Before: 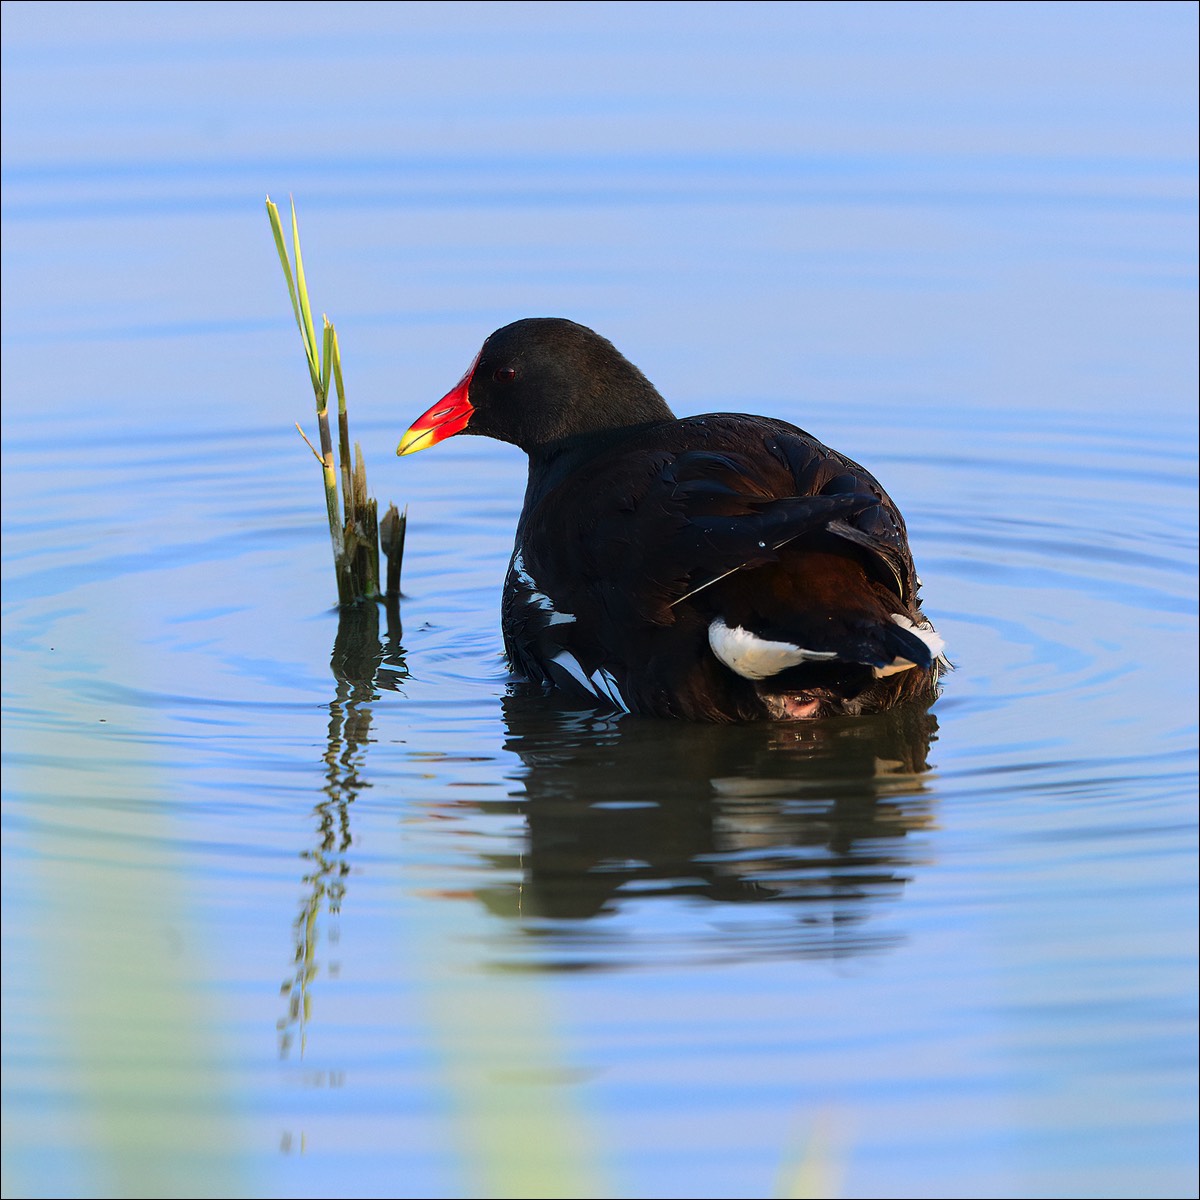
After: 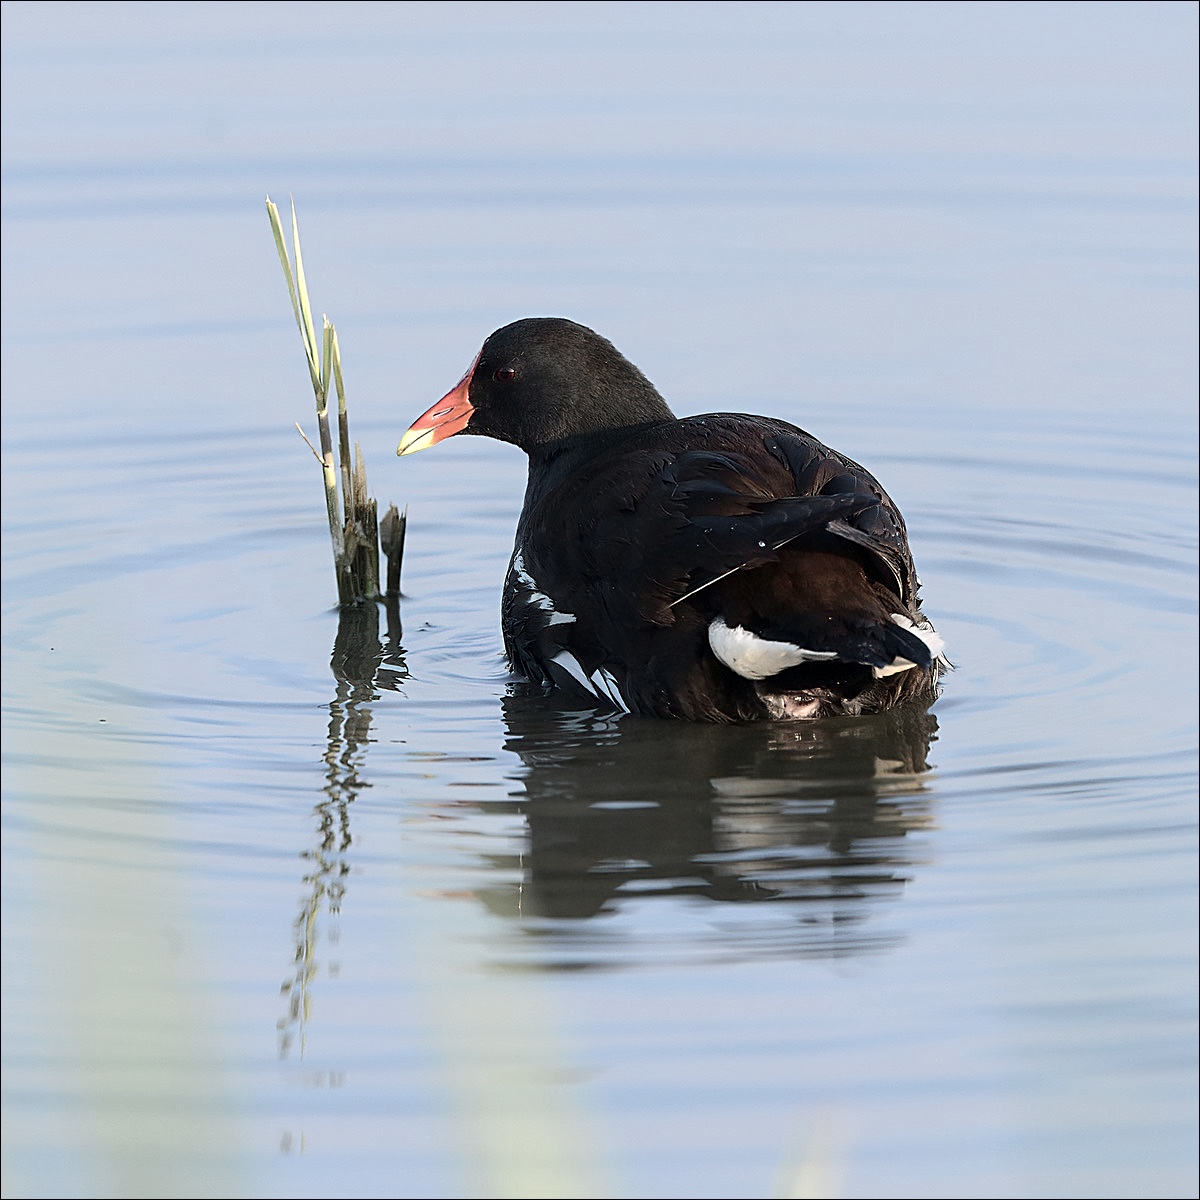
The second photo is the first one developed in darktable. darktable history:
sharpen: on, module defaults
contrast equalizer: y [[0.518, 0.517, 0.501, 0.5, 0.5, 0.5], [0.5 ×6], [0.5 ×6], [0 ×6], [0 ×6]]
color zones: curves: ch0 [(0, 0.6) (0.129, 0.585) (0.193, 0.596) (0.429, 0.5) (0.571, 0.5) (0.714, 0.5) (0.857, 0.5) (1, 0.6)]; ch1 [(0, 0.453) (0.112, 0.245) (0.213, 0.252) (0.429, 0.233) (0.571, 0.231) (0.683, 0.242) (0.857, 0.296) (1, 0.453)]
